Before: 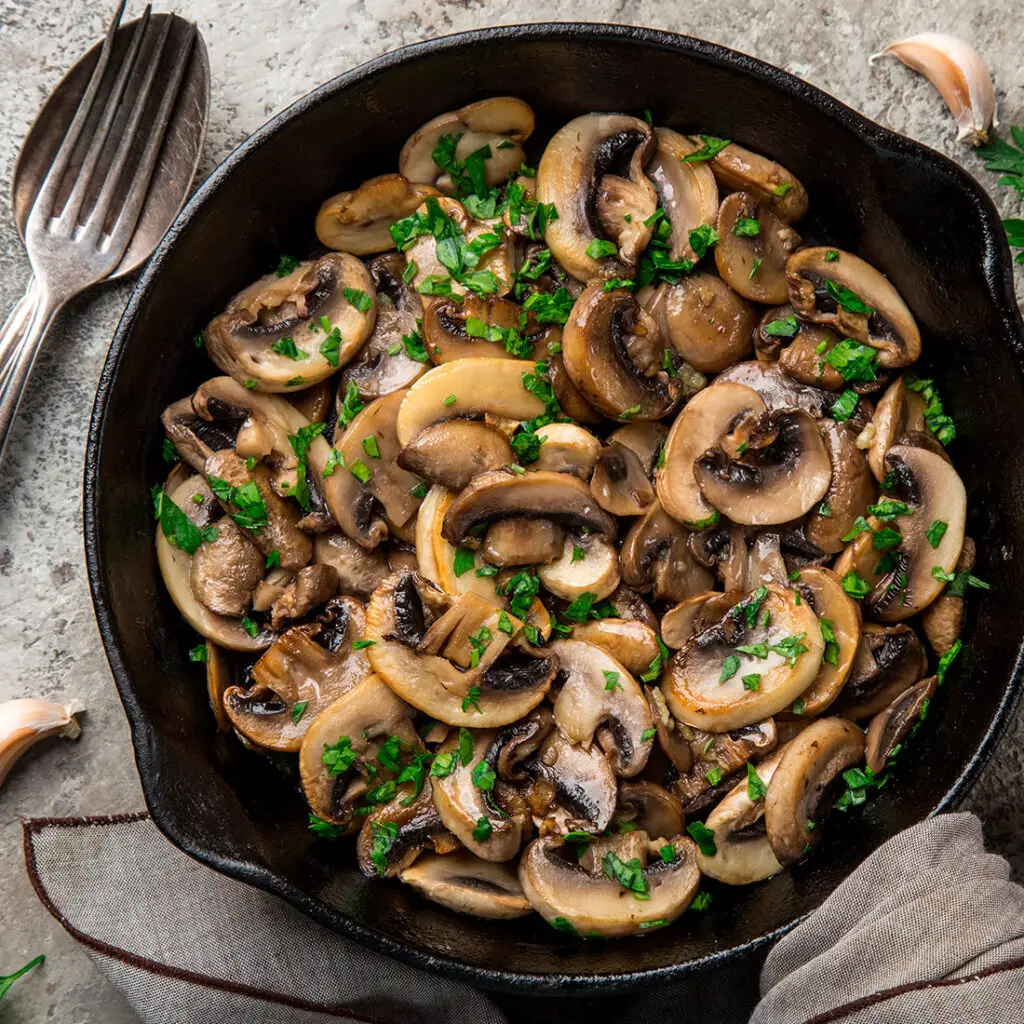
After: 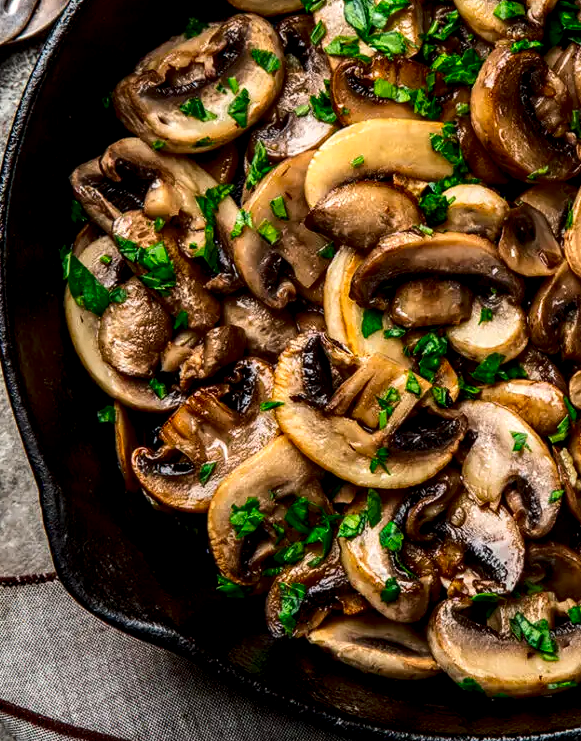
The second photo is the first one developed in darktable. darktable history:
crop: left 9%, top 23.388%, right 34.25%, bottom 4.212%
contrast brightness saturation: contrast 0.212, brightness -0.103, saturation 0.207
local contrast: highlights 24%, detail 150%
